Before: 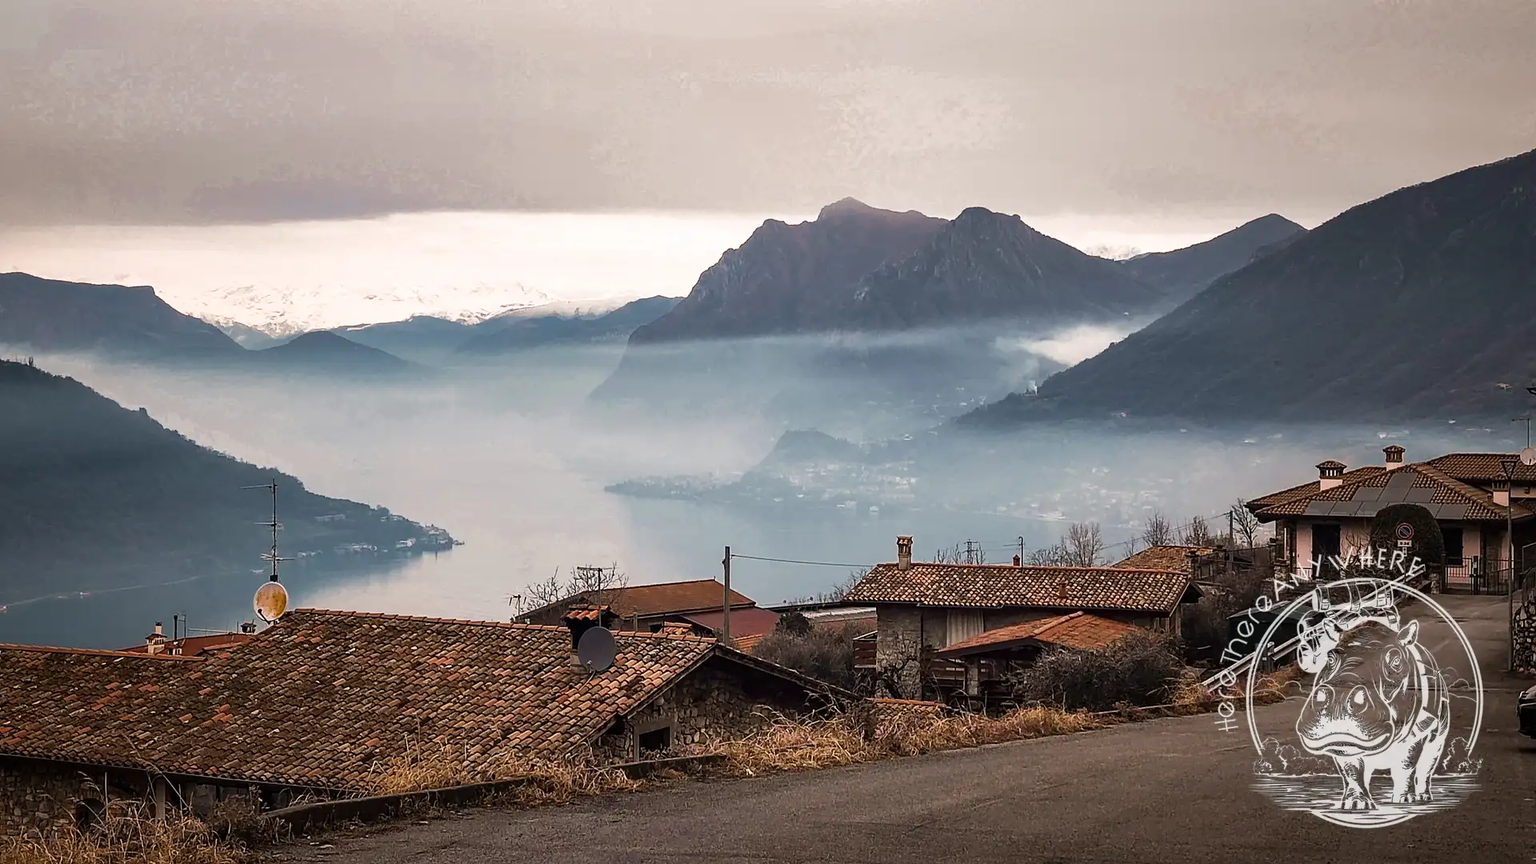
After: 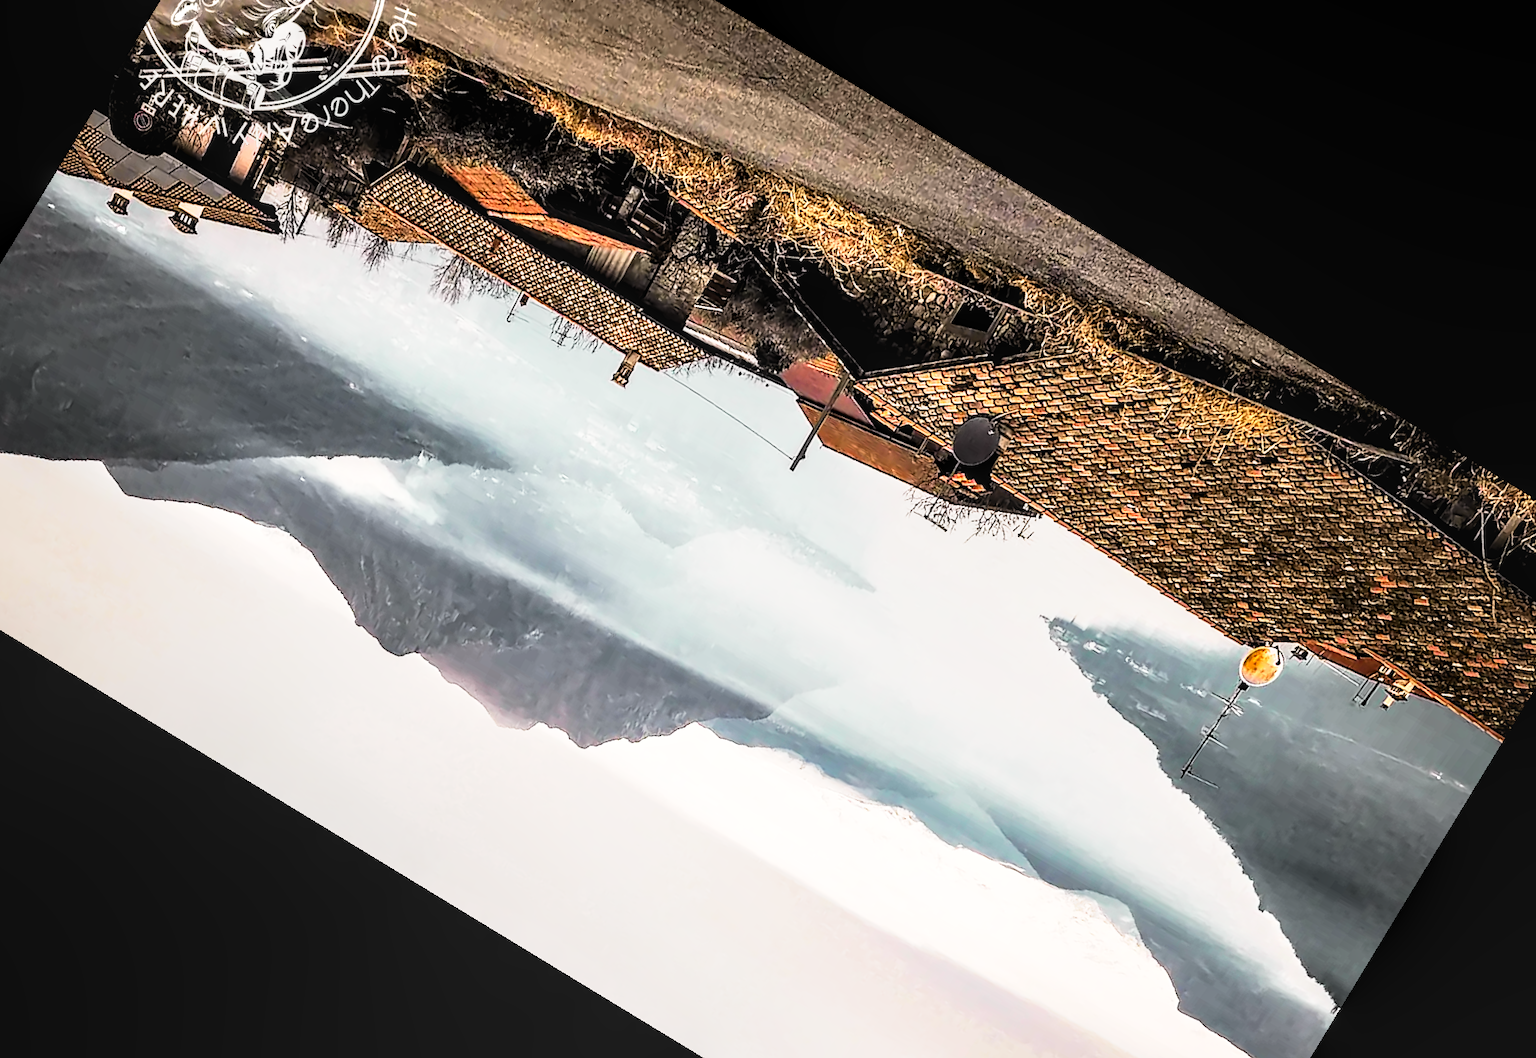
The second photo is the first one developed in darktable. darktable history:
crop and rotate: angle 148.68°, left 9.111%, top 15.603%, right 4.588%, bottom 17.041%
color contrast: green-magenta contrast 1.2, blue-yellow contrast 1.2
rotate and perspective: rotation -1.68°, lens shift (vertical) -0.146, crop left 0.049, crop right 0.912, crop top 0.032, crop bottom 0.96
tone curve: curves: ch0 [(0, 0.008) (0.107, 0.083) (0.283, 0.287) (0.429, 0.51) (0.607, 0.739) (0.789, 0.893) (0.998, 0.978)]; ch1 [(0, 0) (0.323, 0.339) (0.438, 0.427) (0.478, 0.484) (0.502, 0.502) (0.527, 0.525) (0.571, 0.579) (0.608, 0.629) (0.669, 0.704) (0.859, 0.899) (1, 1)]; ch2 [(0, 0) (0.33, 0.347) (0.421, 0.456) (0.473, 0.498) (0.502, 0.504) (0.522, 0.524) (0.549, 0.567) (0.593, 0.626) (0.676, 0.724) (1, 1)], color space Lab, independent channels, preserve colors none
base curve: curves: ch0 [(0, 0) (0.088, 0.125) (0.176, 0.251) (0.354, 0.501) (0.613, 0.749) (1, 0.877)], preserve colors none
exposure: black level correction 0.001, exposure 0.5 EV, compensate exposure bias true, compensate highlight preservation false
levels: levels [0.101, 0.578, 0.953]
local contrast: highlights 55%, shadows 52%, detail 130%, midtone range 0.452
